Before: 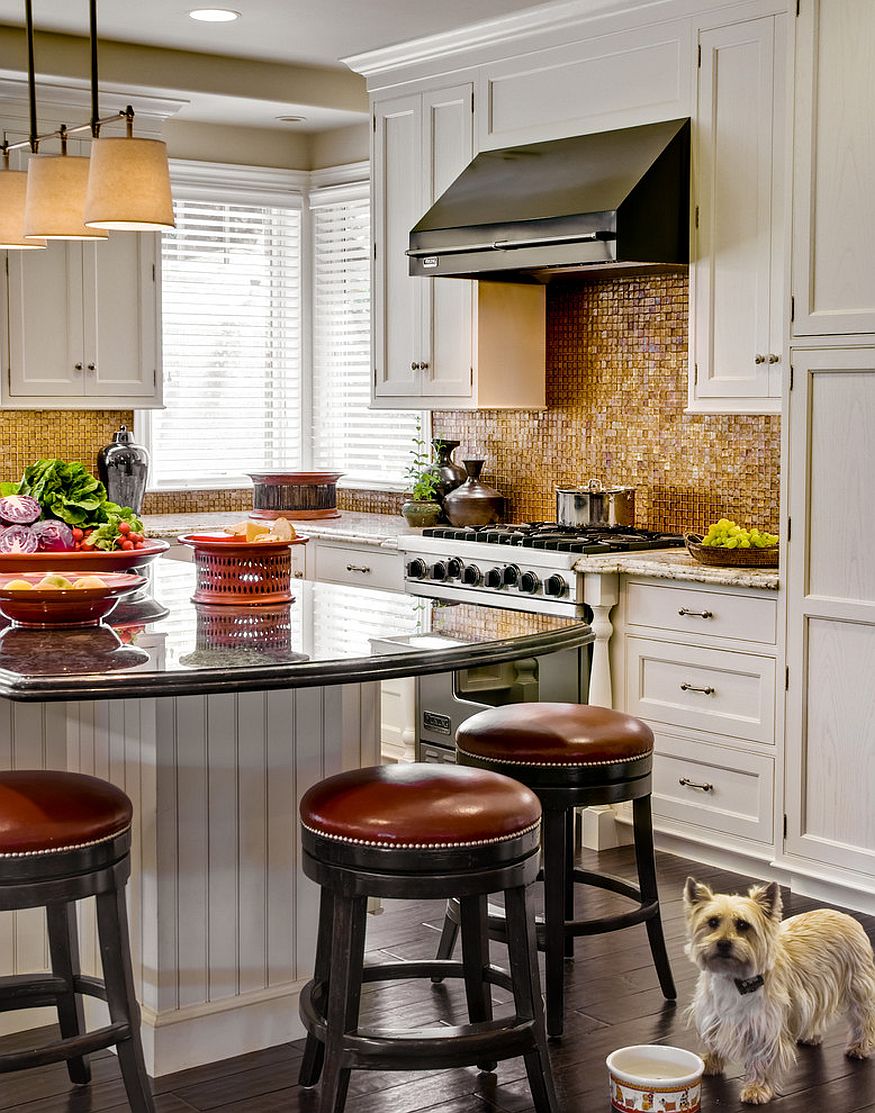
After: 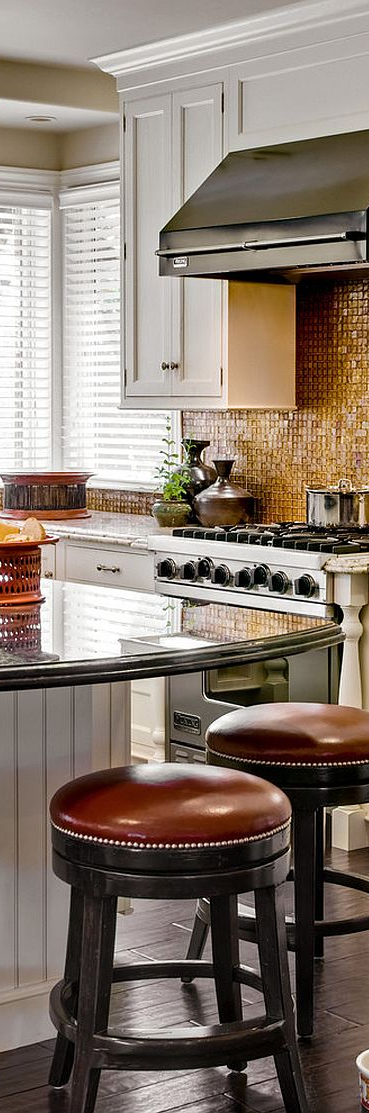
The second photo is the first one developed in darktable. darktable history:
shadows and highlights: shadows 37.27, highlights -28.18, soften with gaussian
crop: left 28.583%, right 29.231%
